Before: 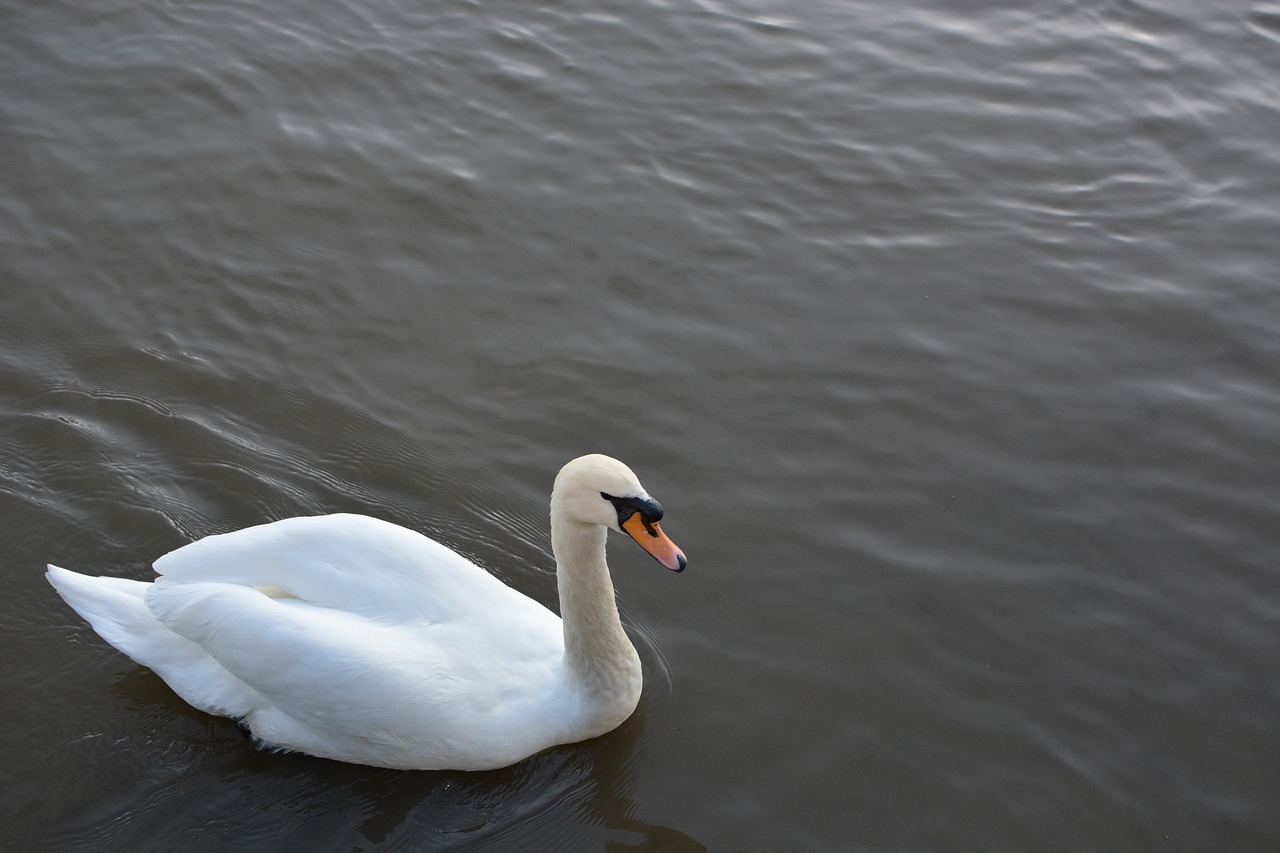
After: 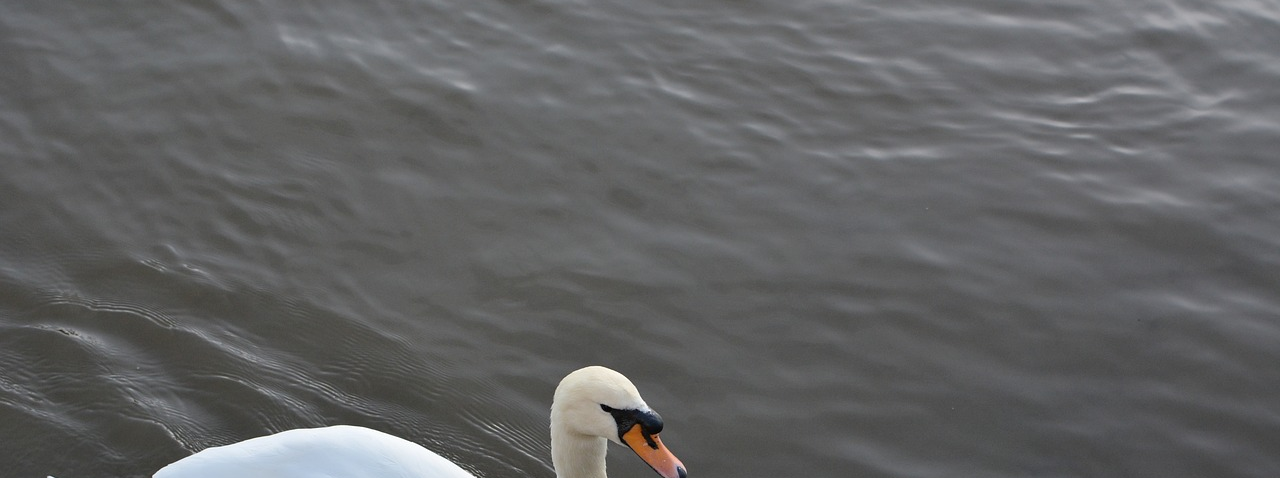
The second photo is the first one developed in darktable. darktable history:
crop and rotate: top 10.434%, bottom 33.458%
